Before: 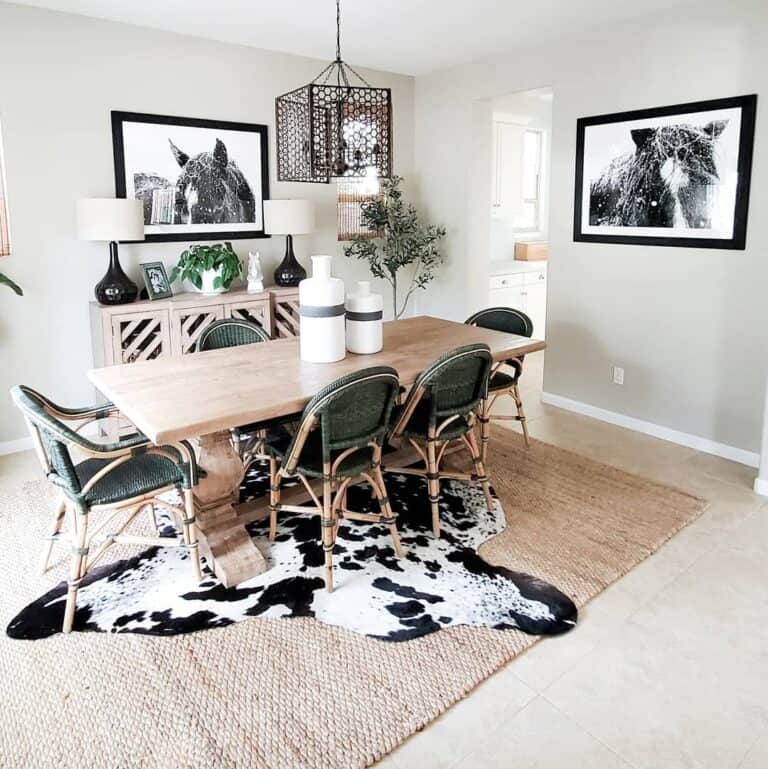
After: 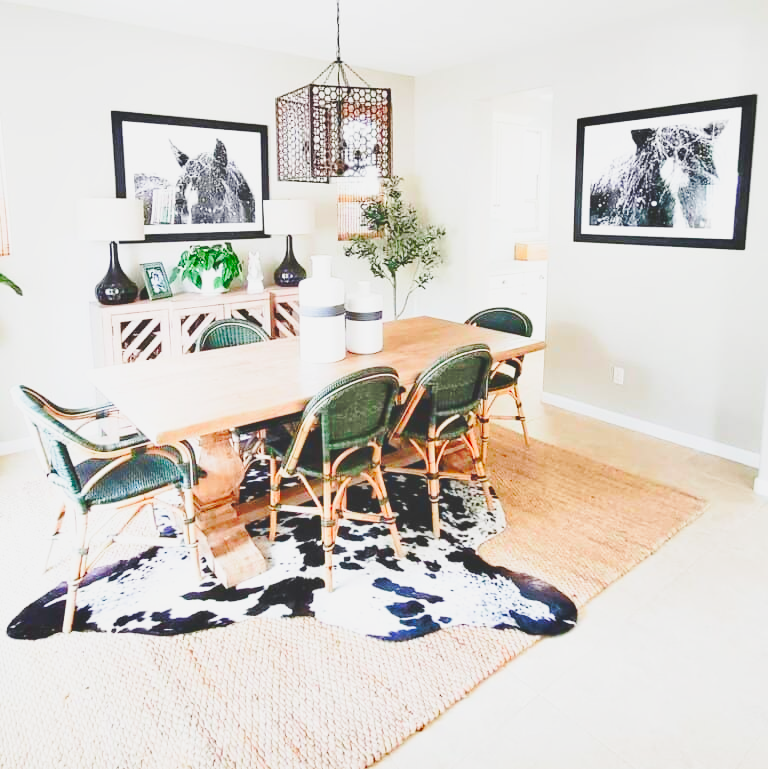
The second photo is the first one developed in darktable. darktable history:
base curve: curves: ch0 [(0, 0) (0.032, 0.037) (0.105, 0.228) (0.435, 0.76) (0.856, 0.983) (1, 1)], preserve colors none
shadows and highlights: shadows 29.65, highlights -30.42, low approximation 0.01, soften with gaussian
contrast brightness saturation: contrast -0.191, saturation 0.189
levels: levels [0, 0.397, 0.955]
